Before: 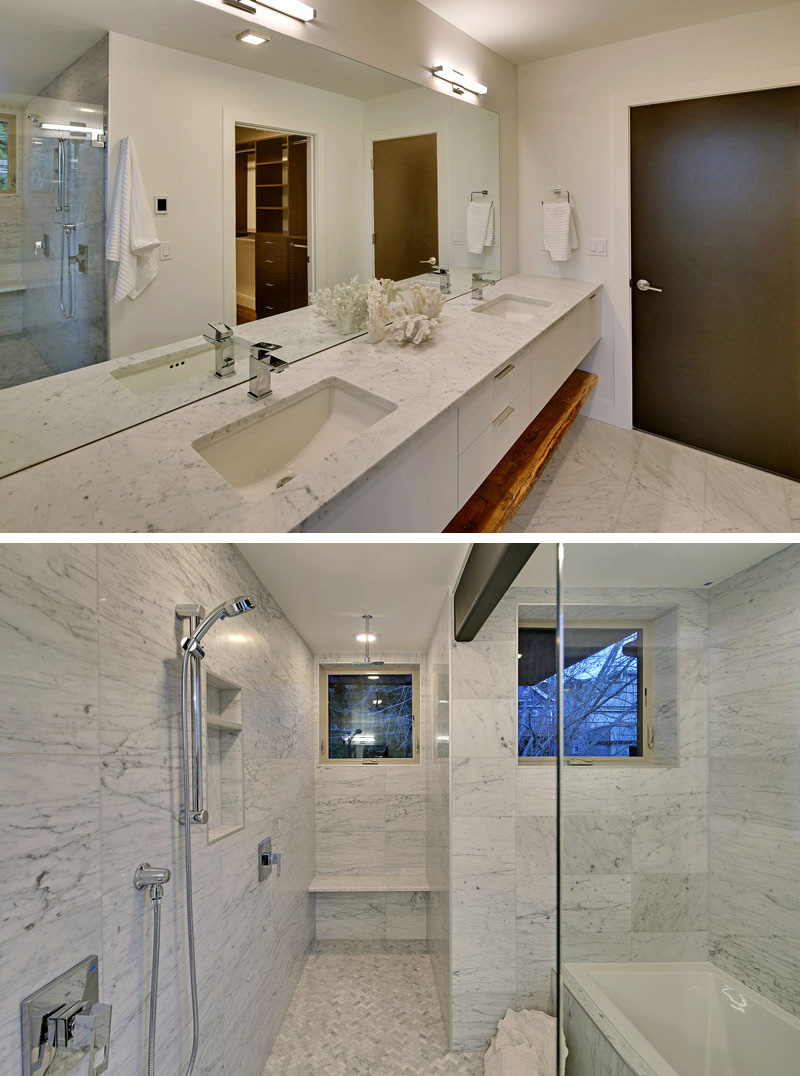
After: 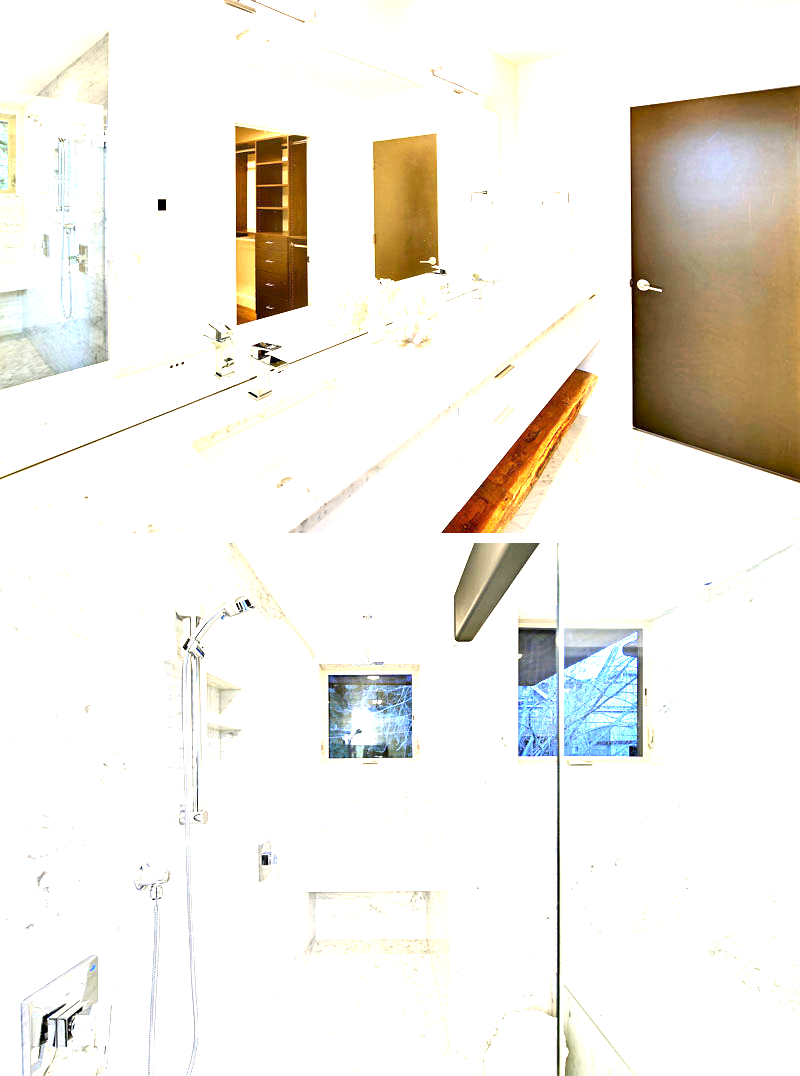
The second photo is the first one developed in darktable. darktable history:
exposure: black level correction 0.001, exposure 2.586 EV, compensate highlight preservation false
